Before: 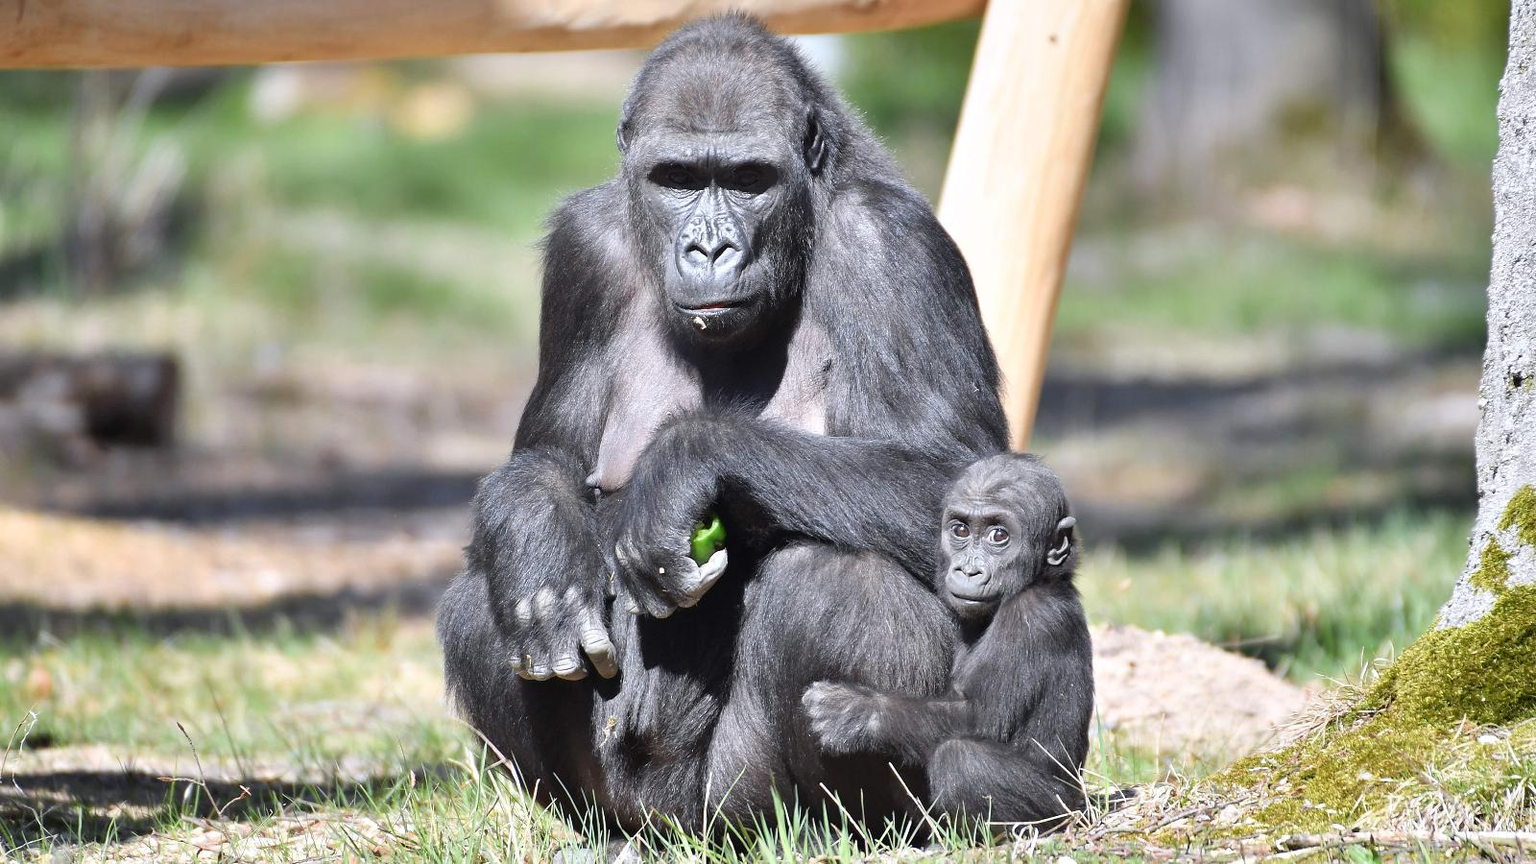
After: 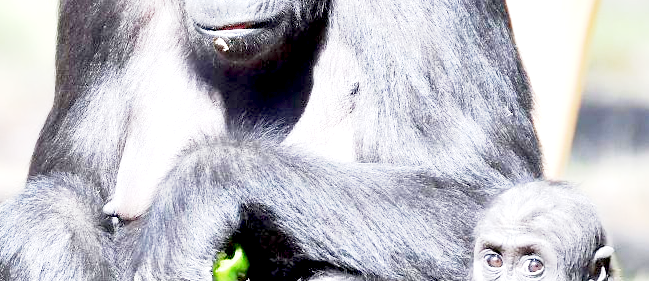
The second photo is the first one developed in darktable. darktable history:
exposure: black level correction 0.009, exposure 1.422 EV, compensate exposure bias true, compensate highlight preservation false
crop: left 31.688%, top 32.482%, right 27.707%, bottom 36.241%
base curve: curves: ch0 [(0, 0) (0.088, 0.125) (0.176, 0.251) (0.354, 0.501) (0.613, 0.749) (1, 0.877)], preserve colors none
